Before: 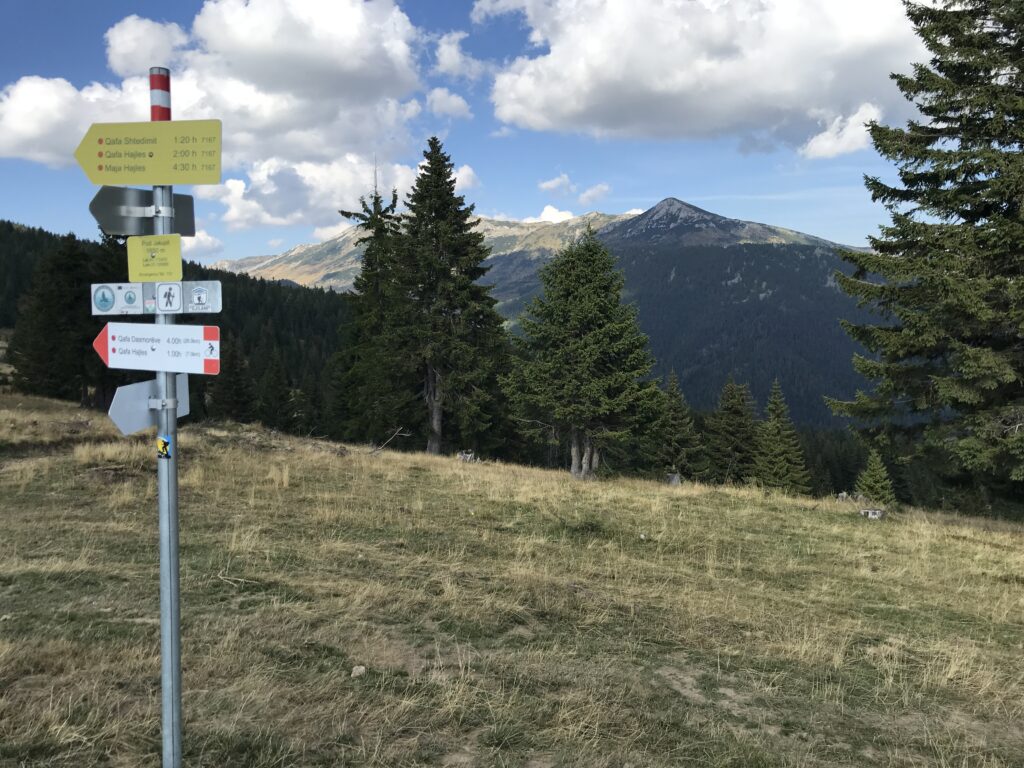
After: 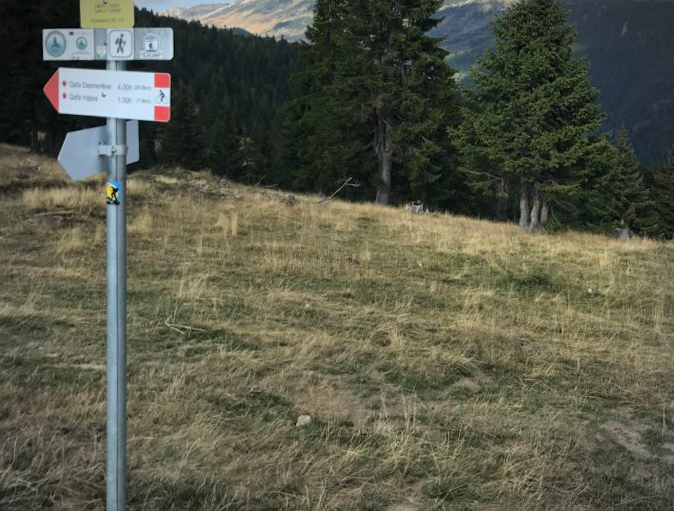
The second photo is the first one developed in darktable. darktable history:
crop and rotate: angle -0.939°, left 3.971%, top 31.996%, right 28.754%
vignetting: width/height ratio 1.101, unbound false
